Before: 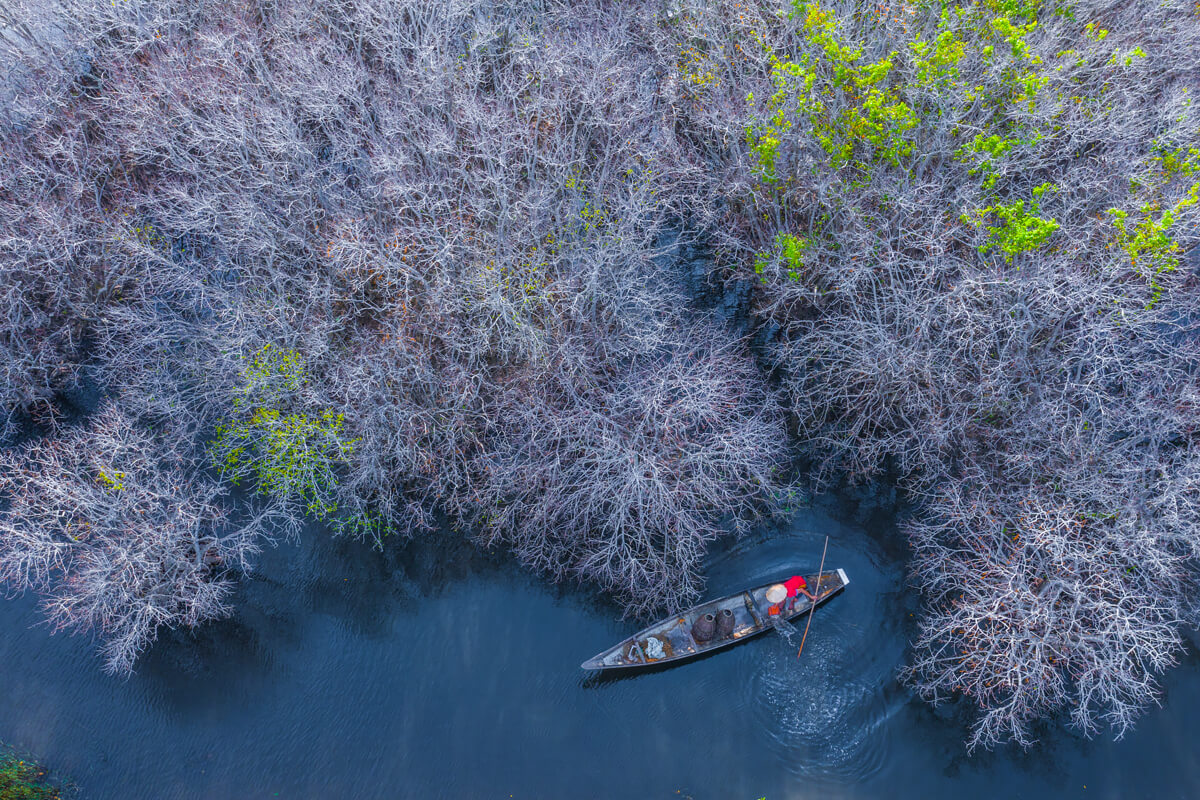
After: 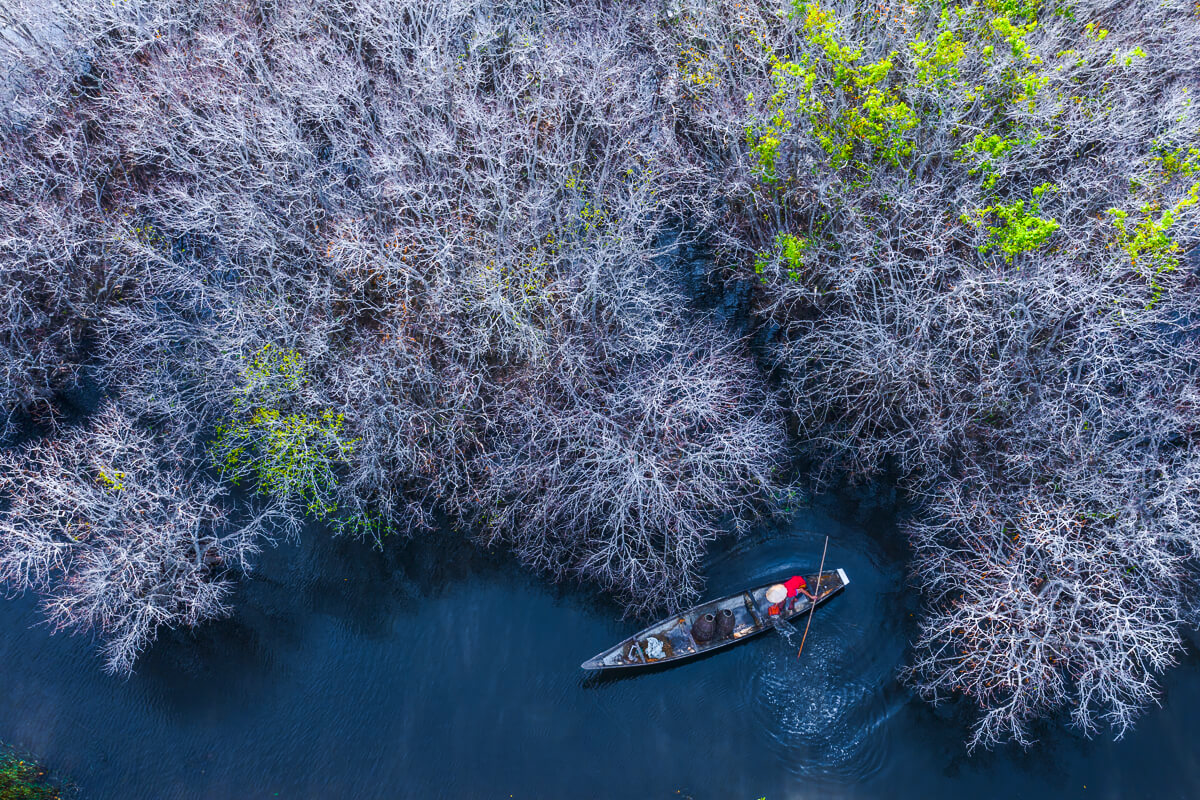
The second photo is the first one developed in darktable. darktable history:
contrast brightness saturation: contrast 0.22
tone curve: curves: ch0 [(0, 0) (0.003, 0.003) (0.011, 0.01) (0.025, 0.023) (0.044, 0.041) (0.069, 0.064) (0.1, 0.092) (0.136, 0.125) (0.177, 0.163) (0.224, 0.207) (0.277, 0.255) (0.335, 0.309) (0.399, 0.375) (0.468, 0.459) (0.543, 0.548) (0.623, 0.629) (0.709, 0.716) (0.801, 0.808) (0.898, 0.911) (1, 1)], preserve colors none
